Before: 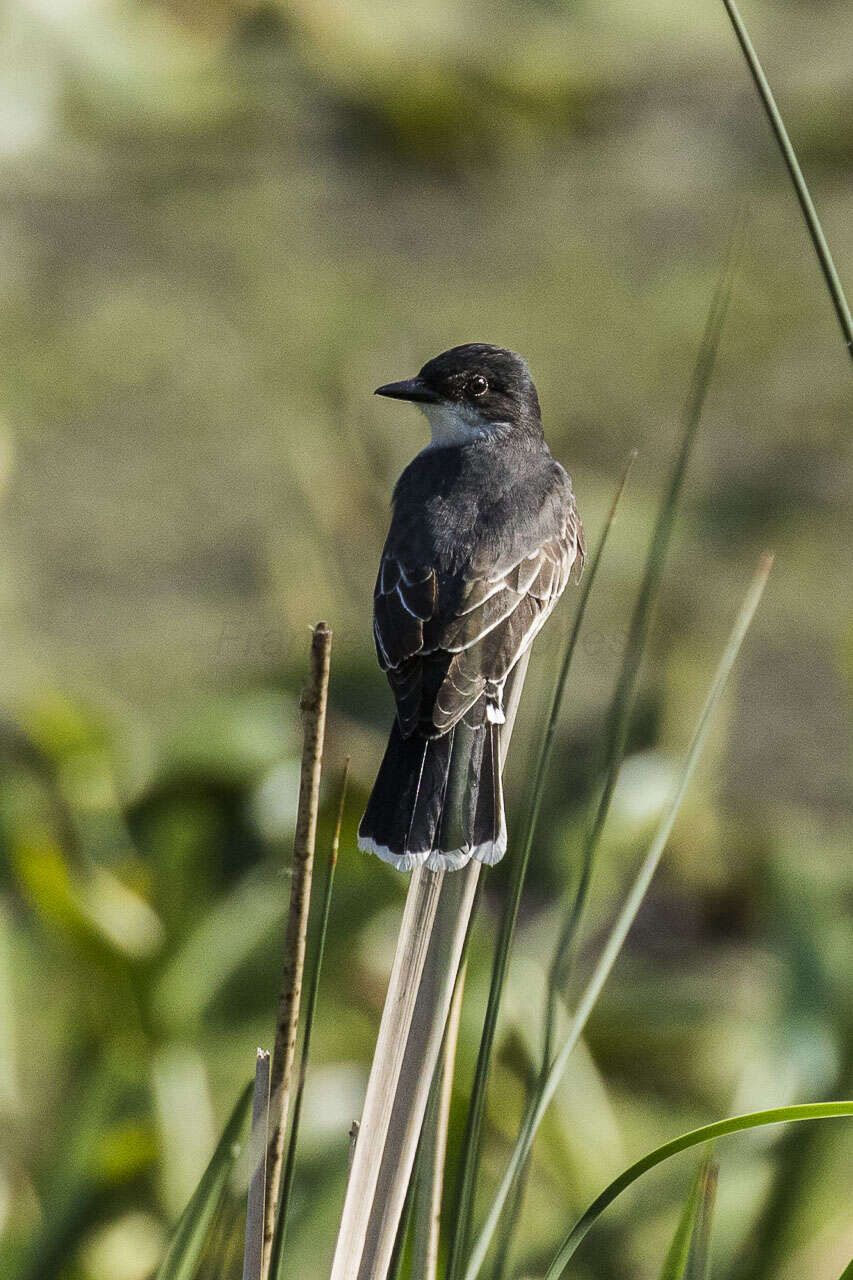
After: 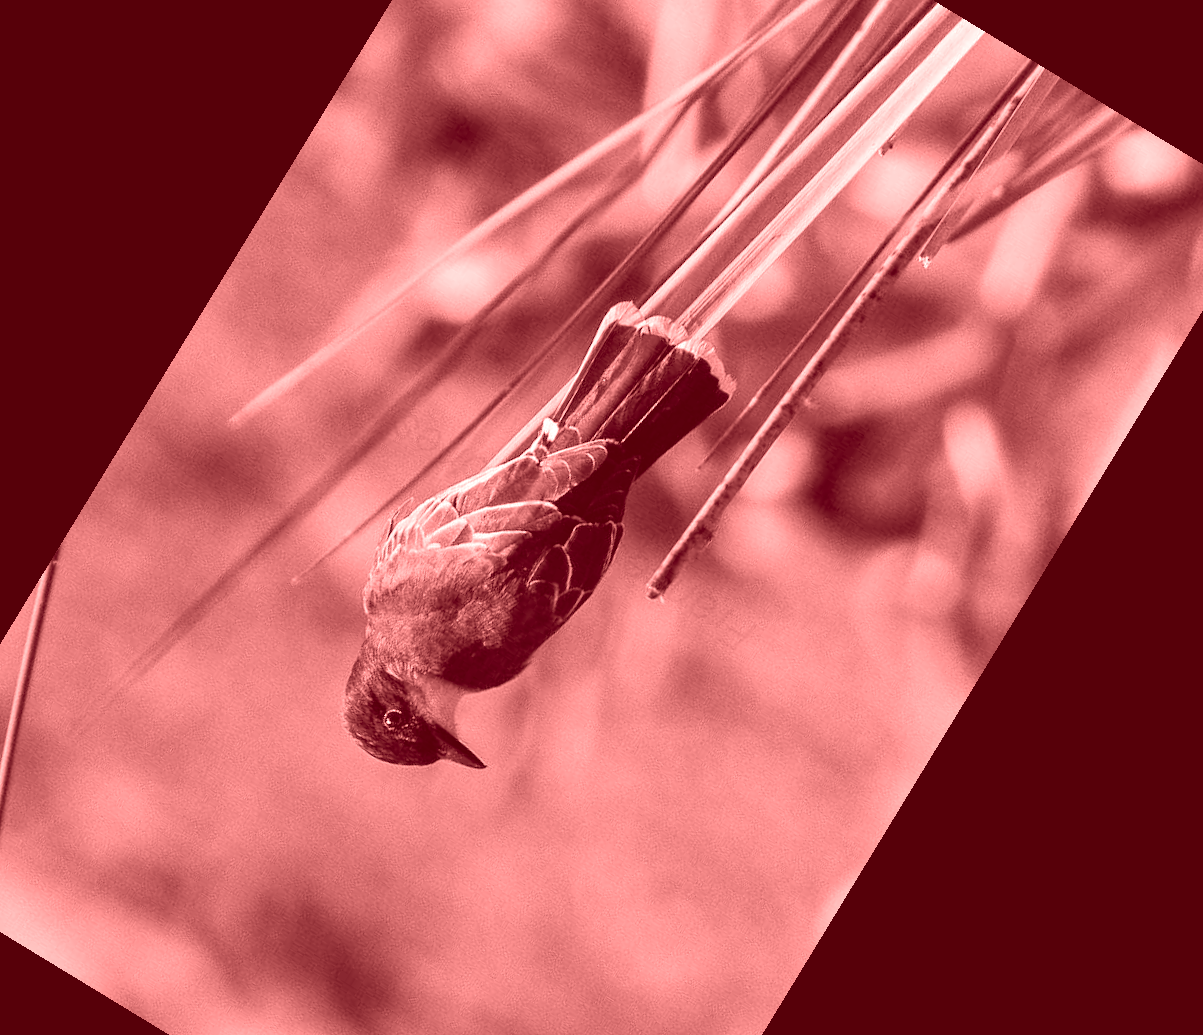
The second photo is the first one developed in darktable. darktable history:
white balance: red 0.931, blue 1.11
color balance rgb: perceptual saturation grading › global saturation 20%, global vibrance 20%
crop and rotate: angle 148.68°, left 9.111%, top 15.603%, right 4.588%, bottom 17.041%
colorize: saturation 60%, source mix 100%
